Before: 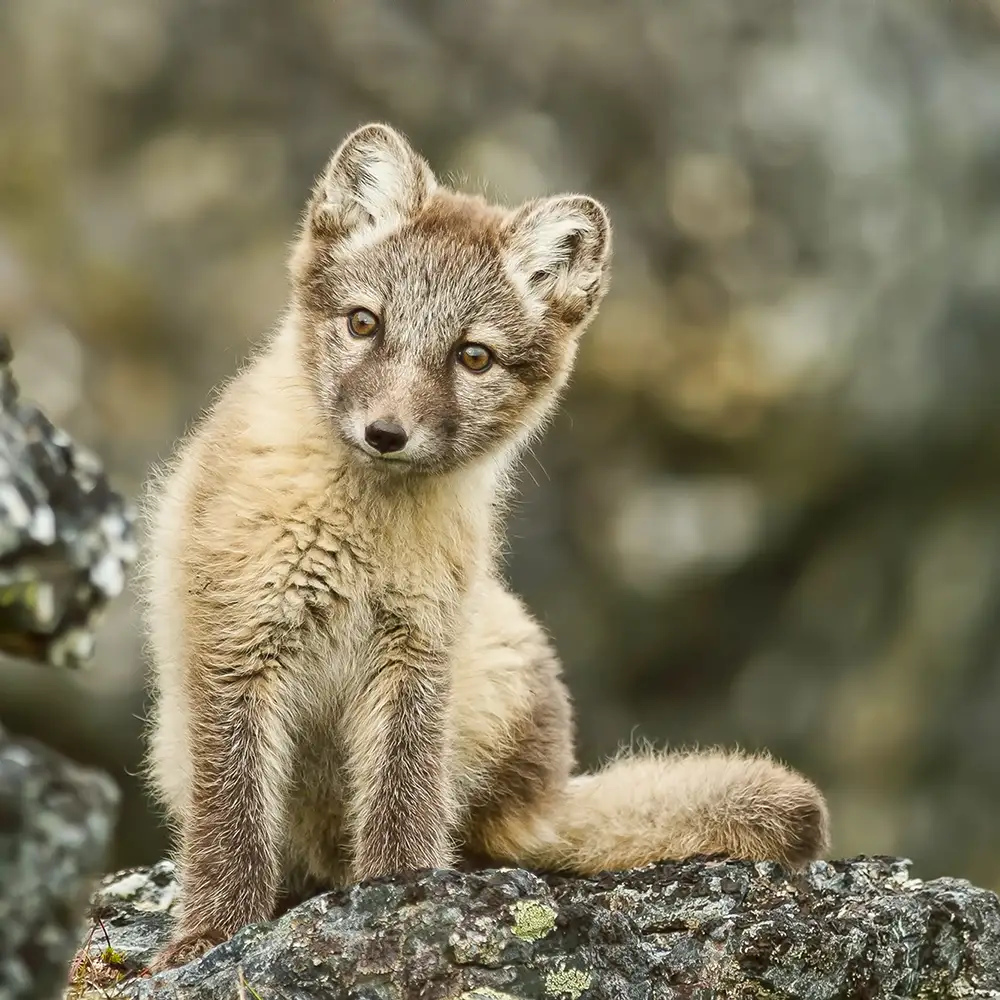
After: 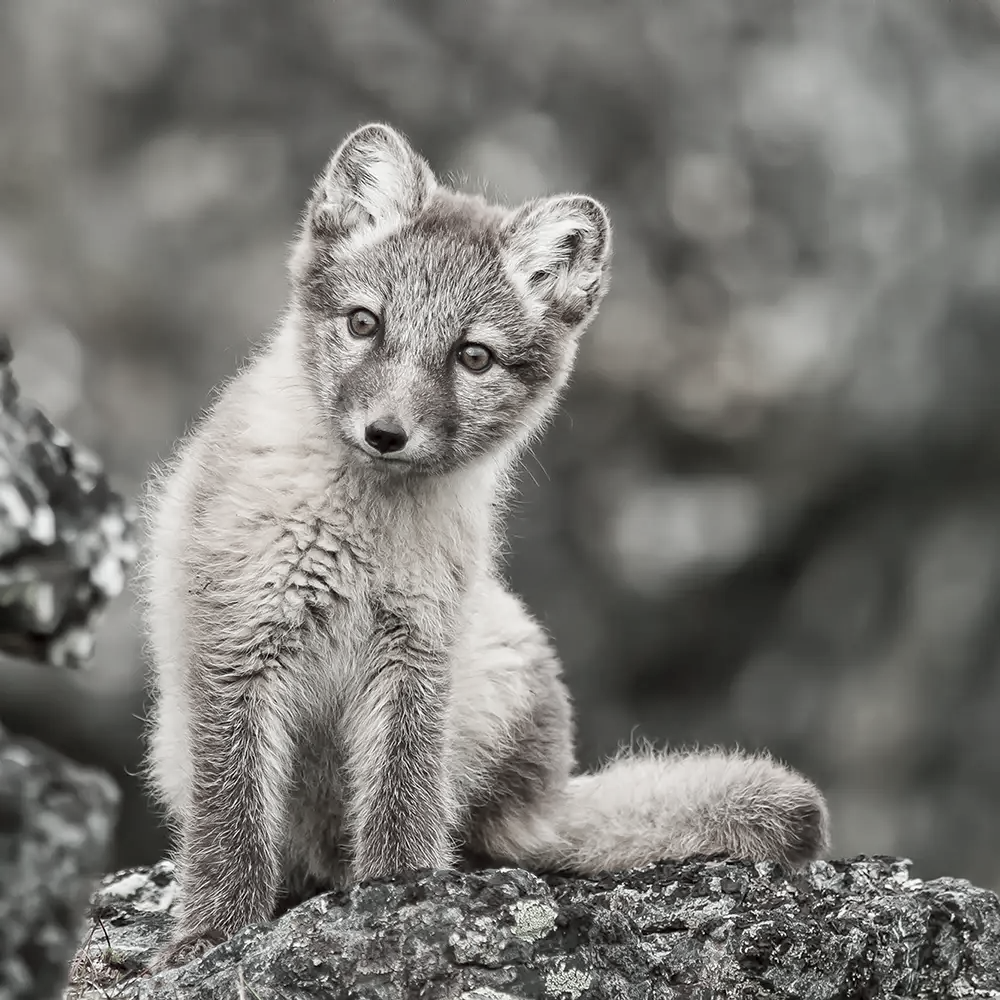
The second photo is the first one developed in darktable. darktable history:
color contrast: green-magenta contrast 0.3, blue-yellow contrast 0.15
exposure: black level correction 0.005, exposure 0.001 EV, compensate highlight preservation false
